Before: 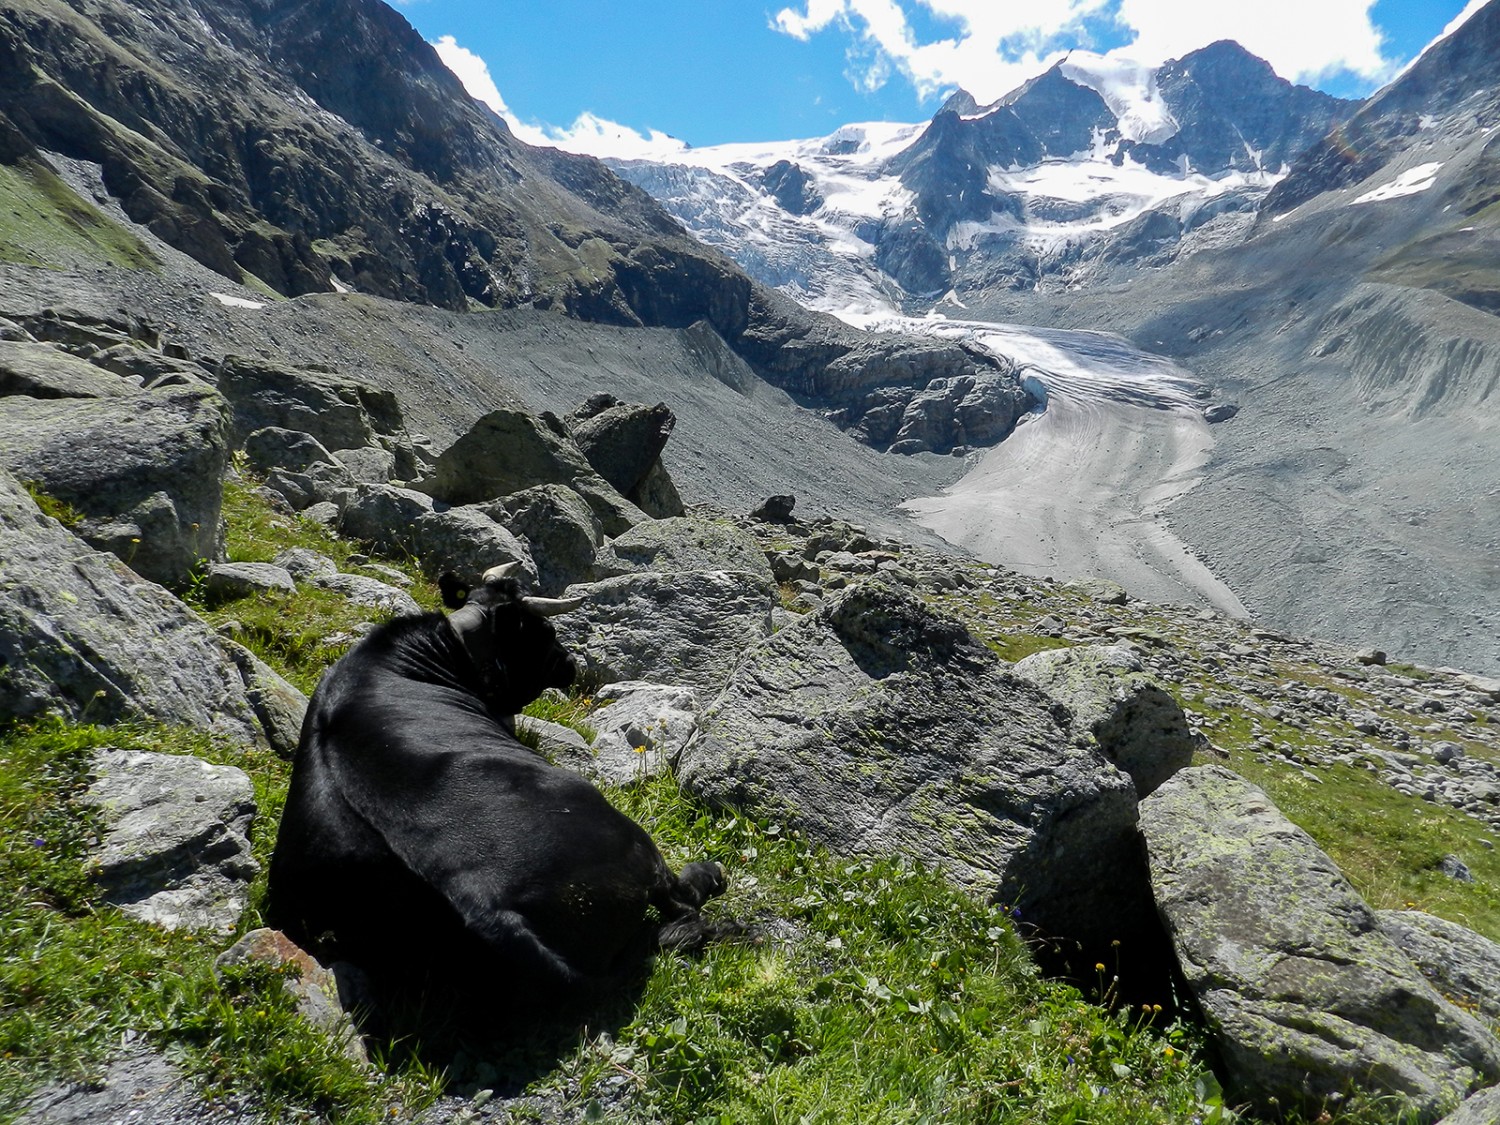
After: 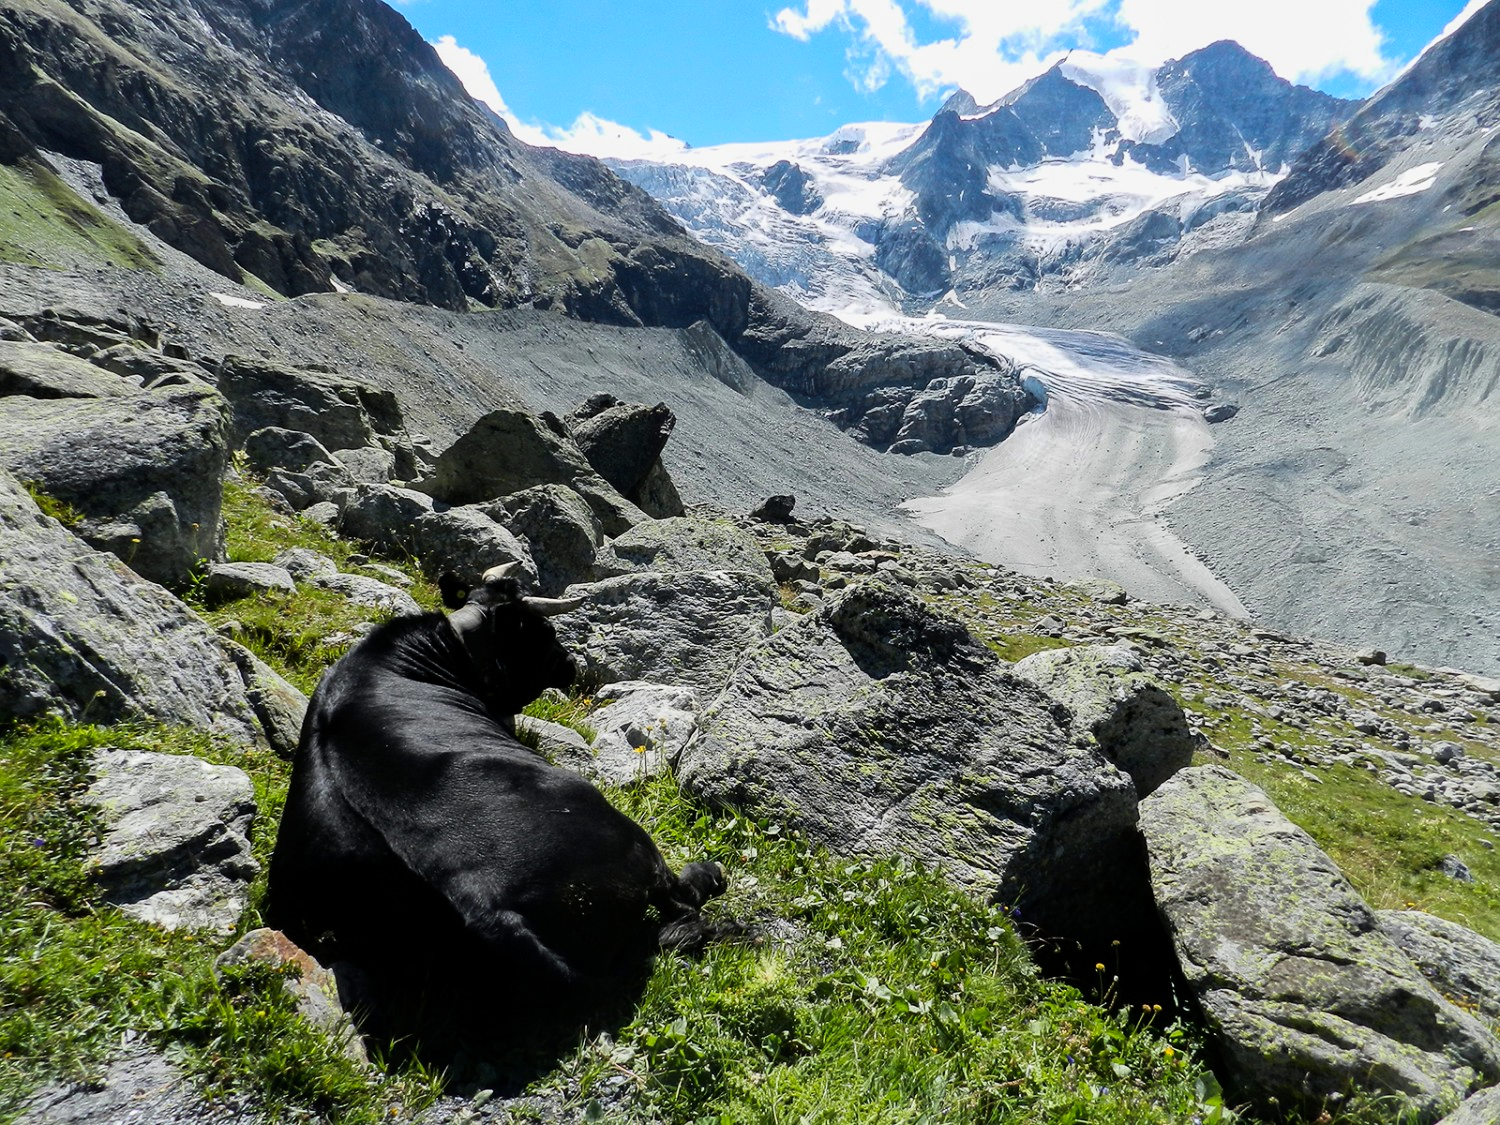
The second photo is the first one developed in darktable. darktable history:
tone curve: curves: ch0 [(0, 0) (0.071, 0.047) (0.266, 0.26) (0.491, 0.552) (0.753, 0.818) (1, 0.983)]; ch1 [(0, 0) (0.346, 0.307) (0.408, 0.369) (0.463, 0.443) (0.482, 0.493) (0.502, 0.5) (0.517, 0.518) (0.546, 0.587) (0.588, 0.643) (0.651, 0.709) (1, 1)]; ch2 [(0, 0) (0.346, 0.34) (0.434, 0.46) (0.485, 0.494) (0.5, 0.494) (0.517, 0.503) (0.535, 0.545) (0.583, 0.634) (0.625, 0.686) (1, 1)], color space Lab, linked channels, preserve colors none
